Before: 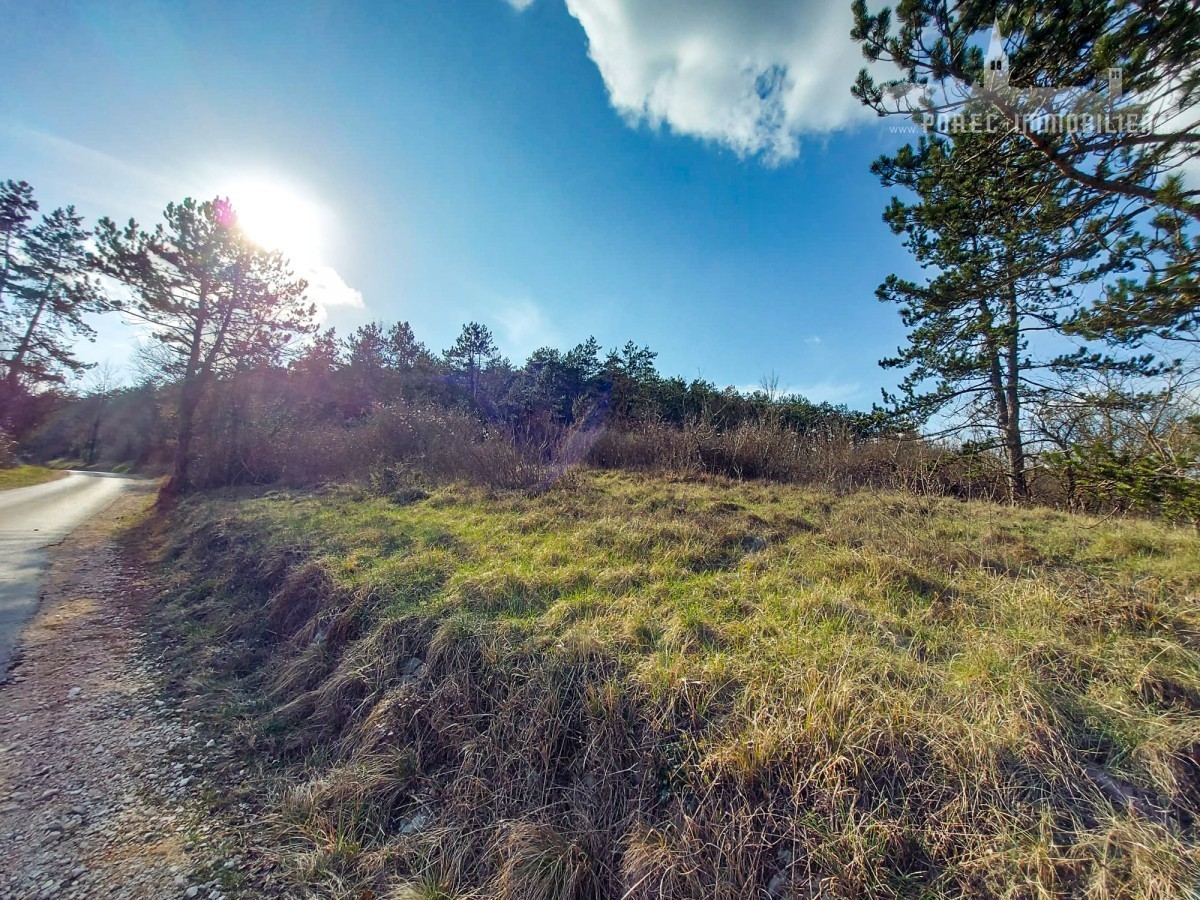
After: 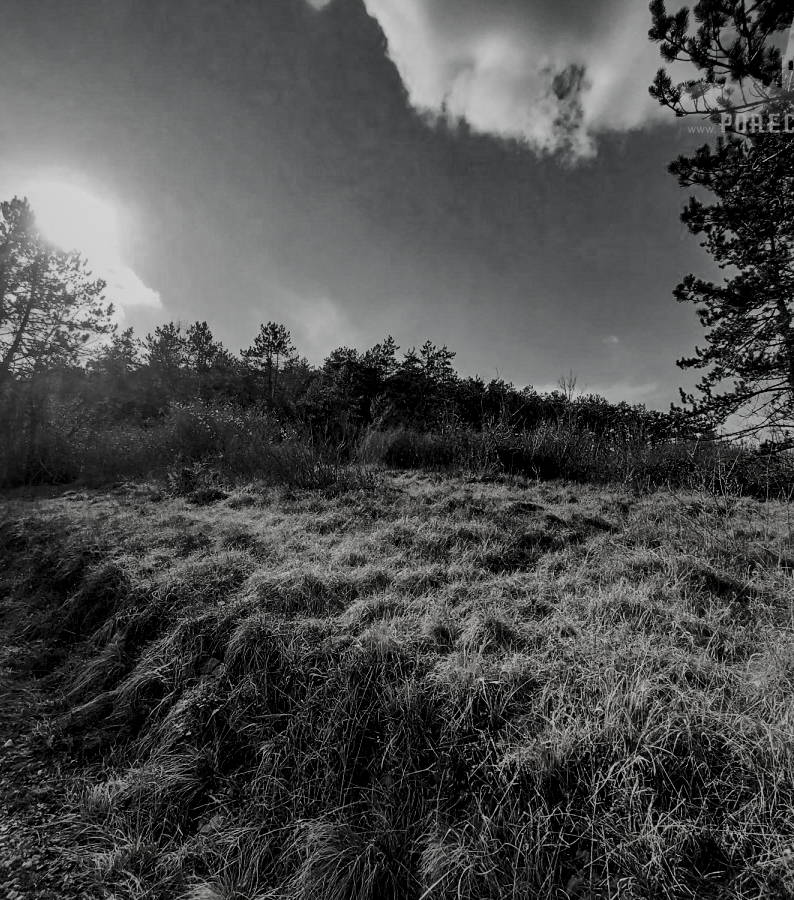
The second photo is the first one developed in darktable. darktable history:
exposure: exposure 0.753 EV, compensate highlight preservation false
local contrast: mode bilateral grid, contrast 20, coarseness 50, detail 150%, midtone range 0.2
contrast brightness saturation: contrast -0.038, brightness -0.591, saturation -0.989
color balance rgb: highlights gain › chroma 0.138%, highlights gain › hue 330.75°, linear chroma grading › global chroma 9.036%, perceptual saturation grading › global saturation 29.392%, global vibrance 40.338%
filmic rgb: black relative exposure -16 EV, white relative exposure 6.88 EV, hardness 4.72
crop: left 16.911%, right 16.883%
velvia: on, module defaults
